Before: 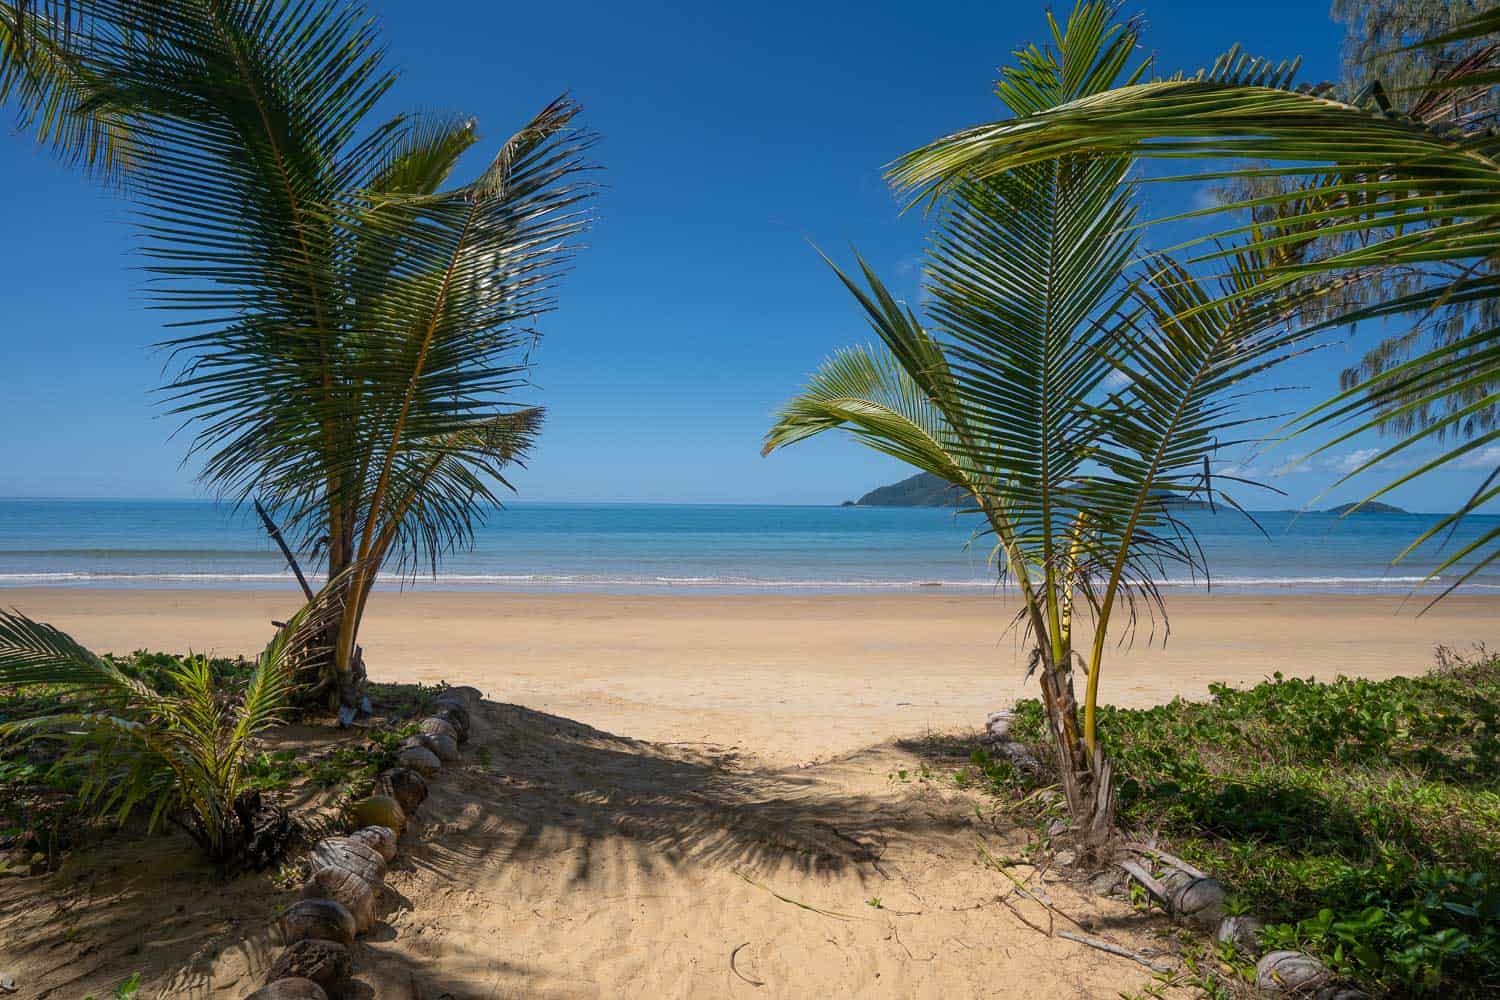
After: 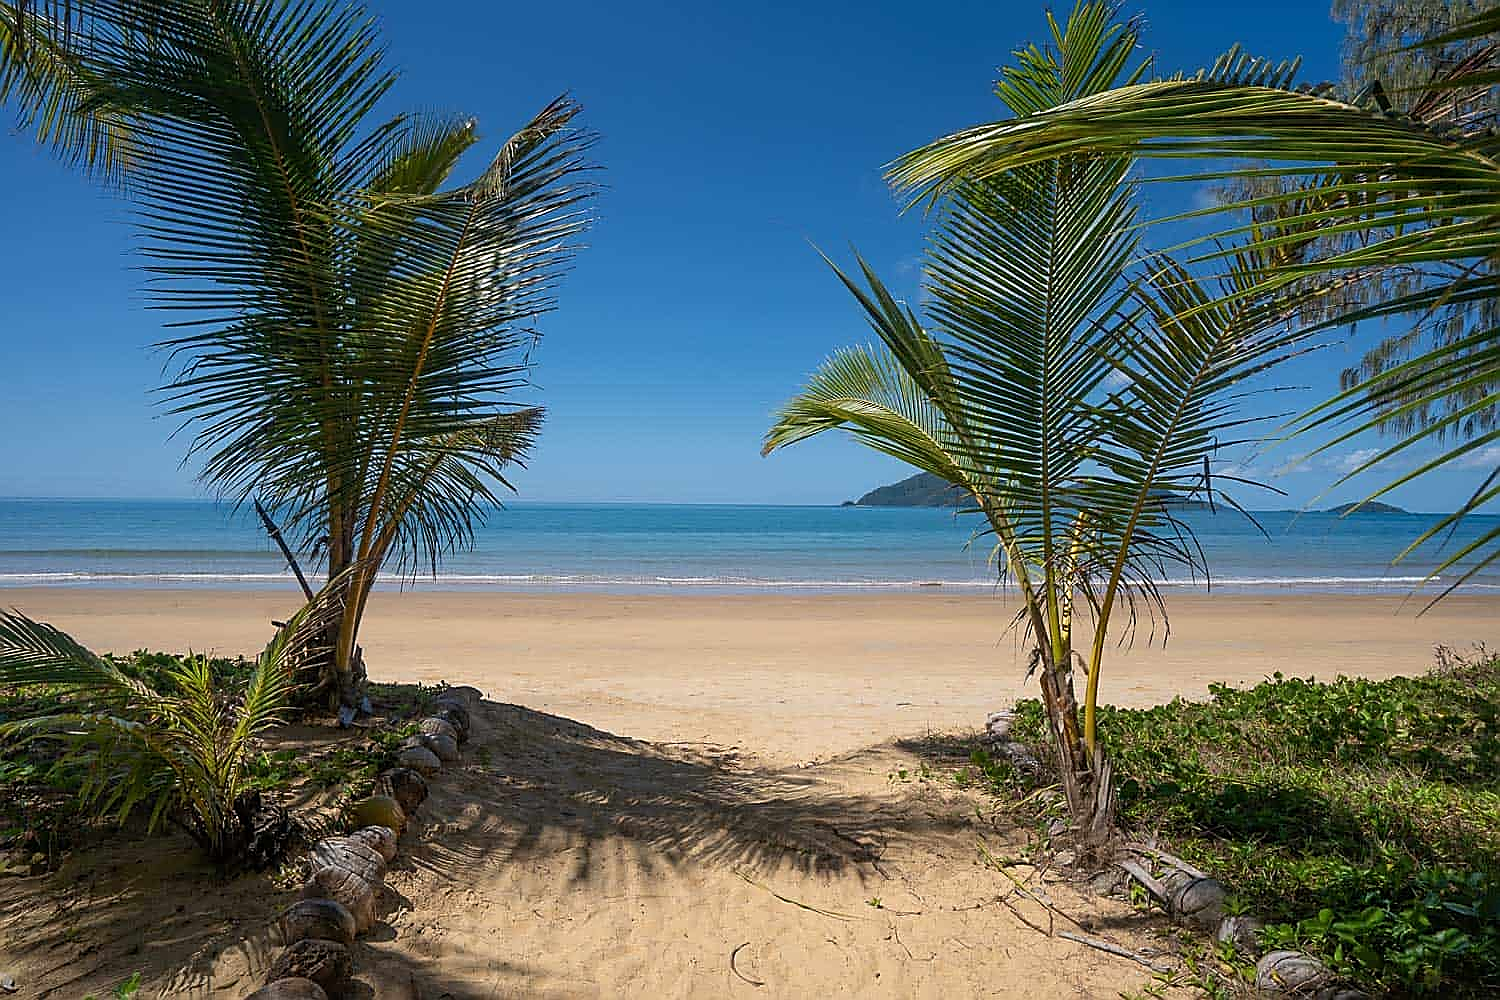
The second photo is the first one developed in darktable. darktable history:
sharpen: radius 1.423, amount 1.252, threshold 0.764
